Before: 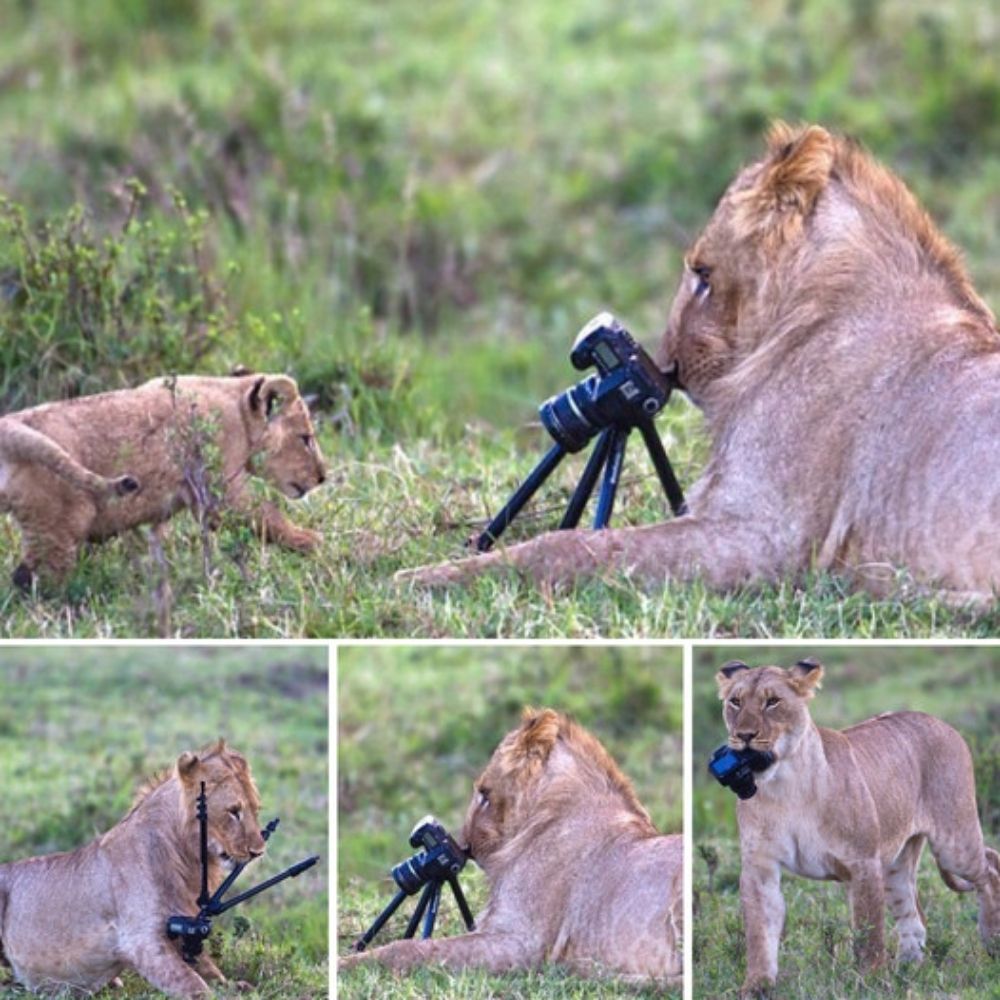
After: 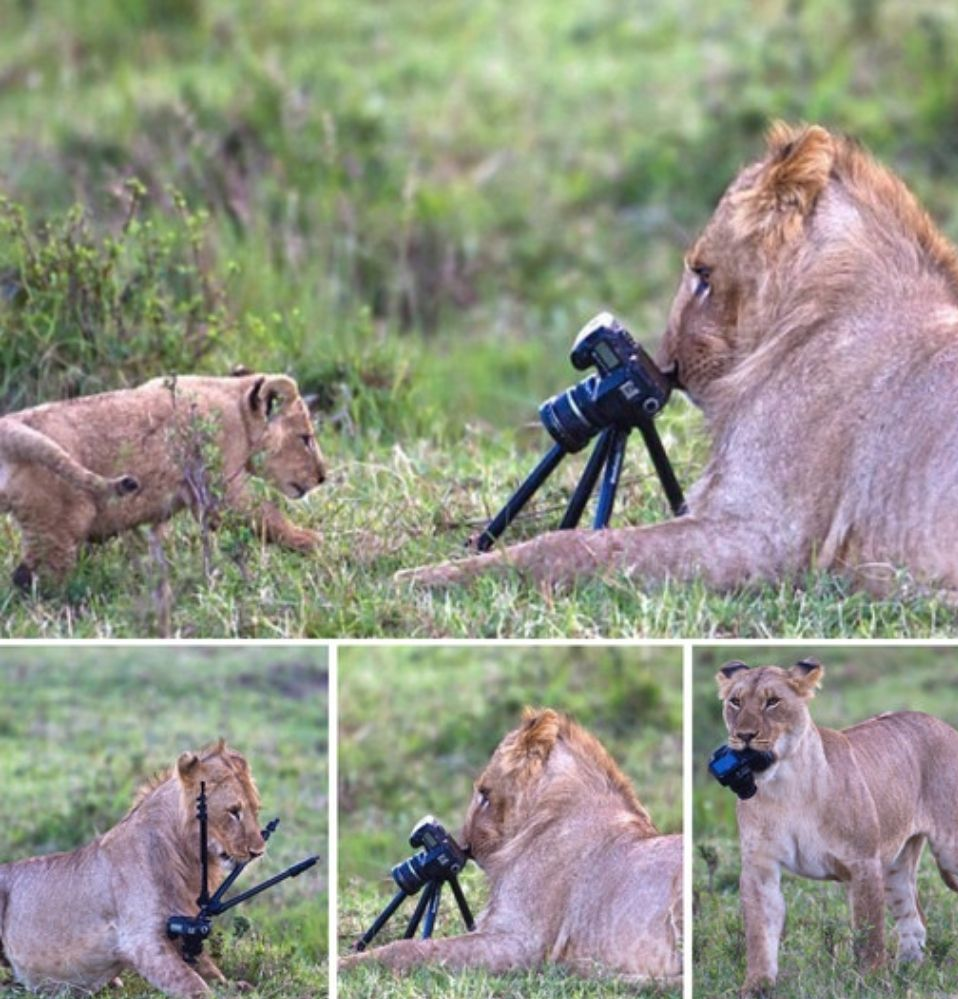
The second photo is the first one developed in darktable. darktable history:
crop: right 4.126%, bottom 0.031%
color balance rgb: linear chroma grading › global chroma -0.67%, saturation formula JzAzBz (2021)
